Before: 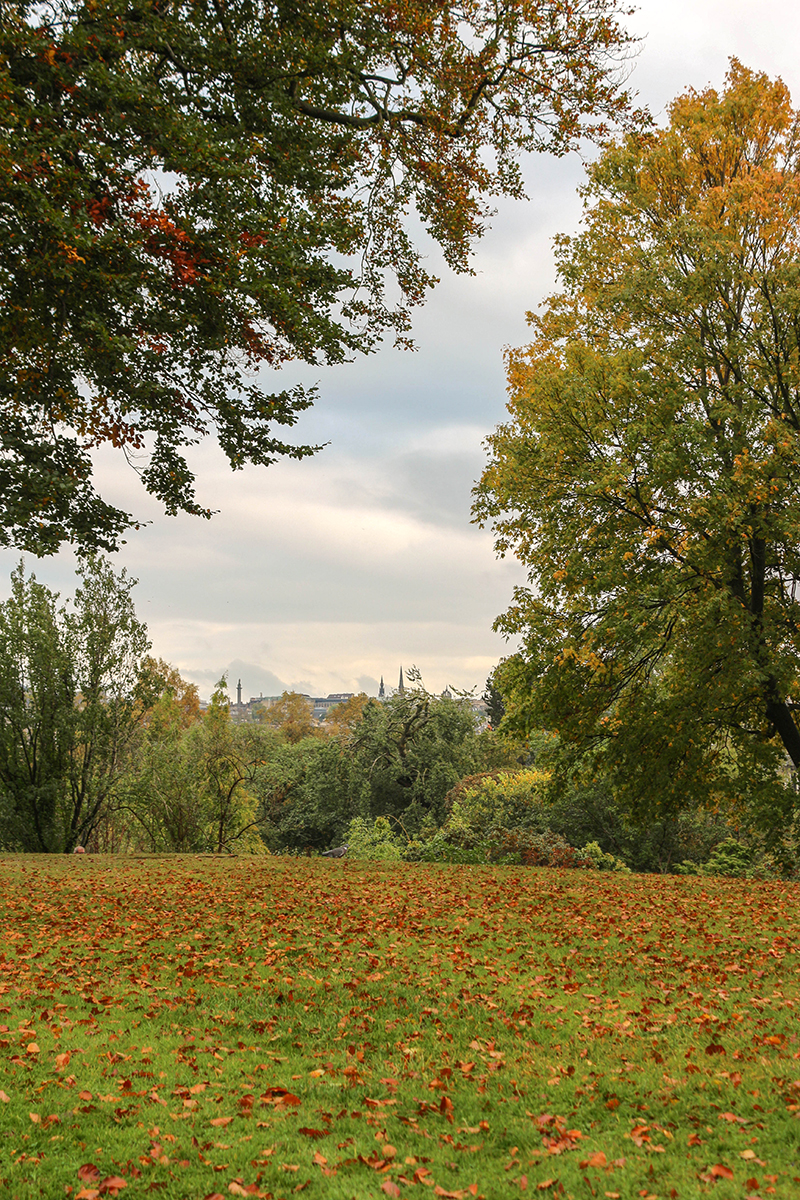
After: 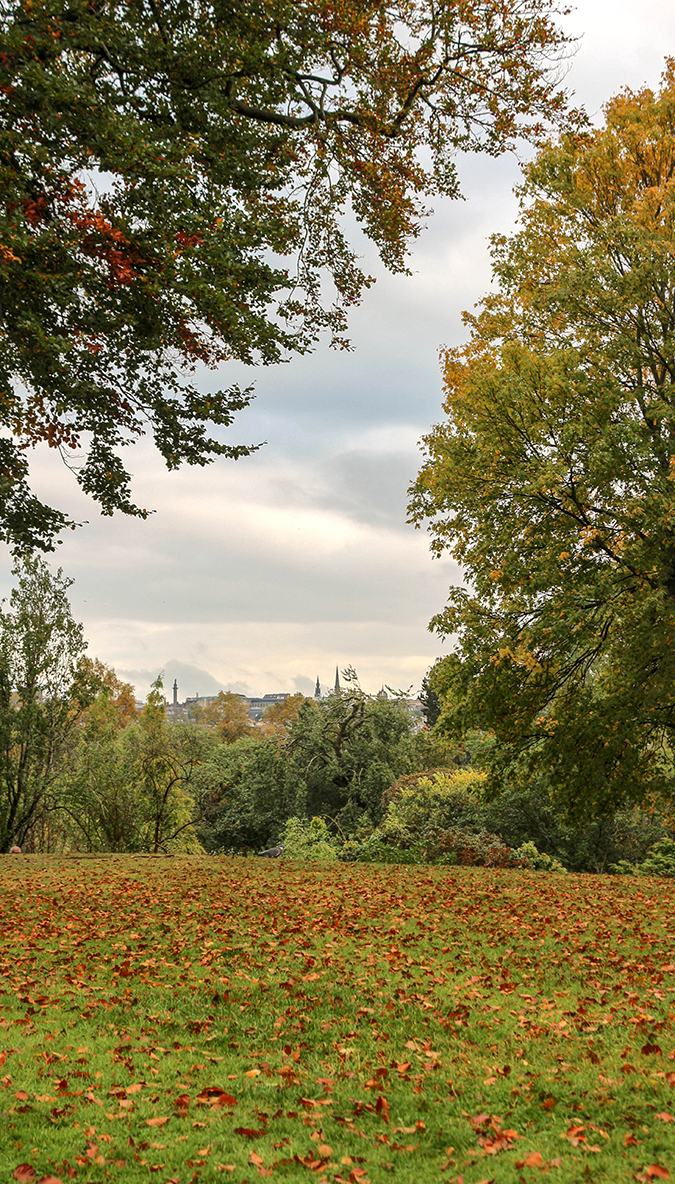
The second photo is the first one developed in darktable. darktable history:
local contrast: mode bilateral grid, contrast 20, coarseness 50, detail 130%, midtone range 0.2
crop: left 8.026%, right 7.374%
